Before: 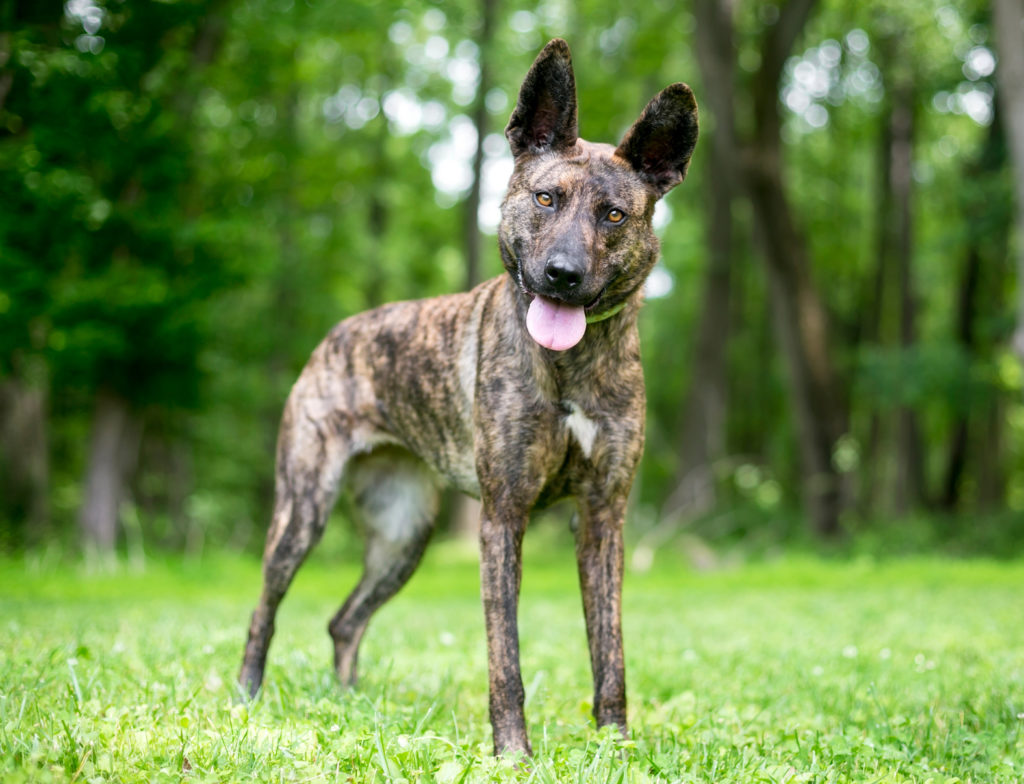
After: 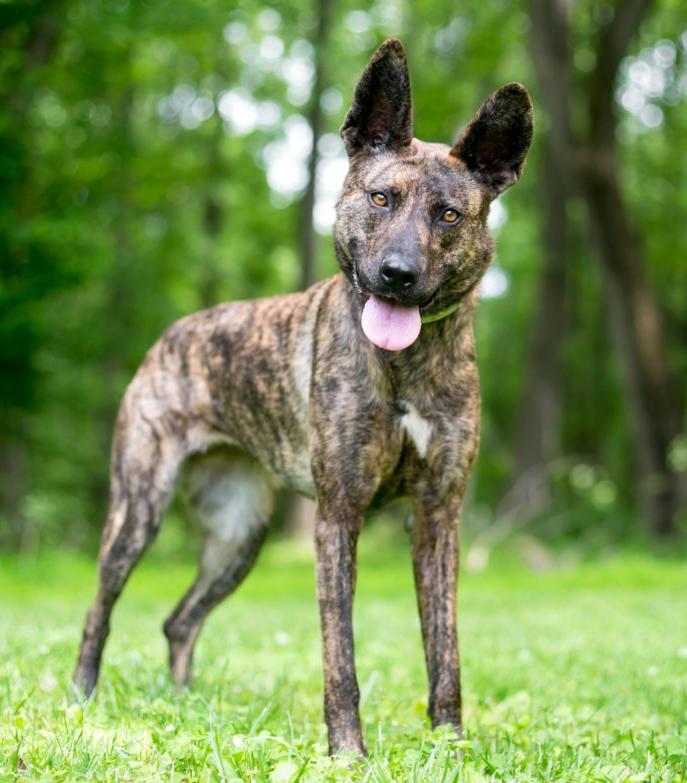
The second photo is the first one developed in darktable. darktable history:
crop and rotate: left 16.114%, right 16.77%
